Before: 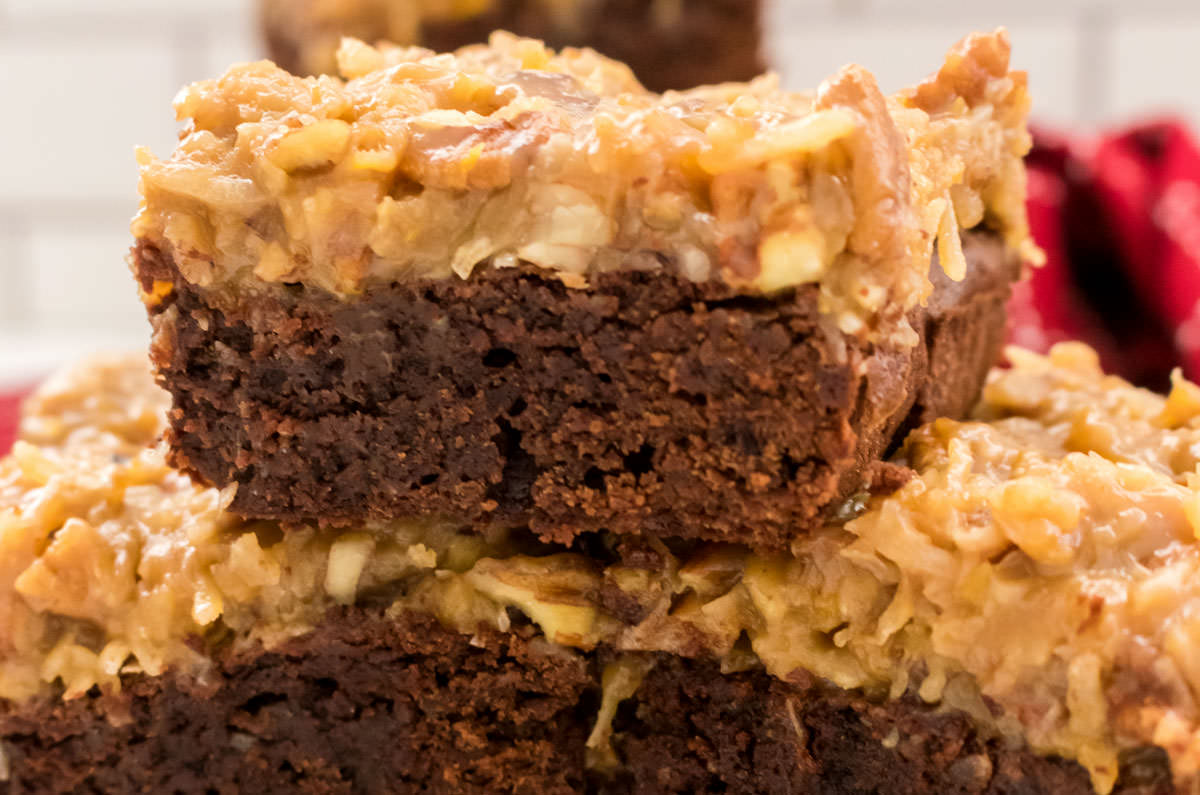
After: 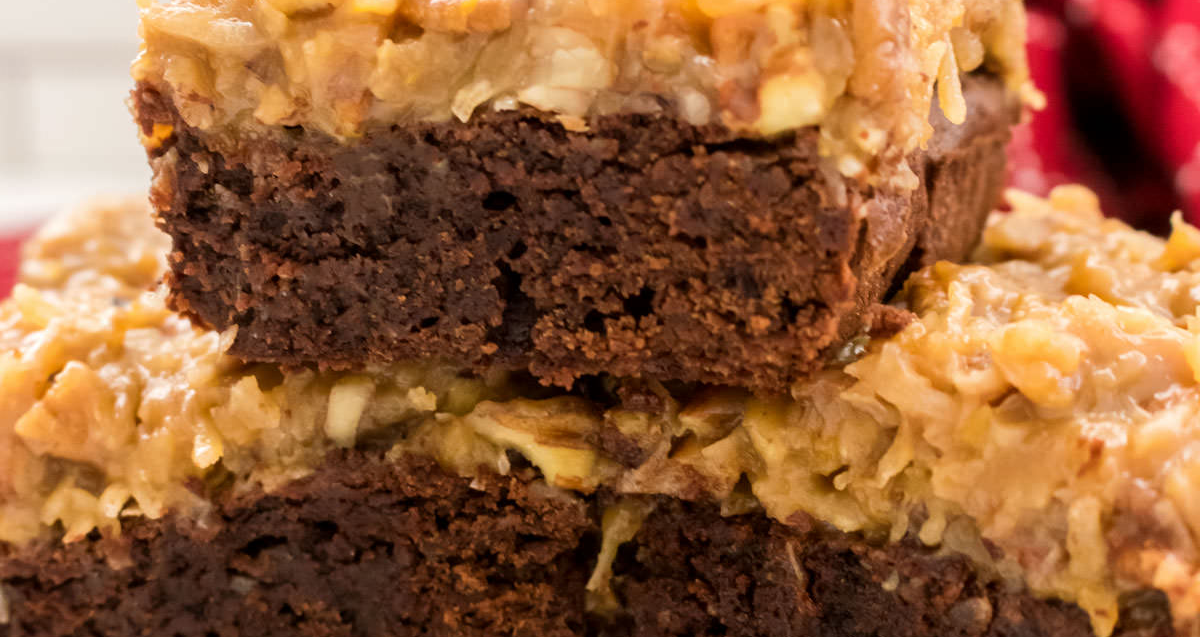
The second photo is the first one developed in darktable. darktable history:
crop and rotate: top 19.853%
